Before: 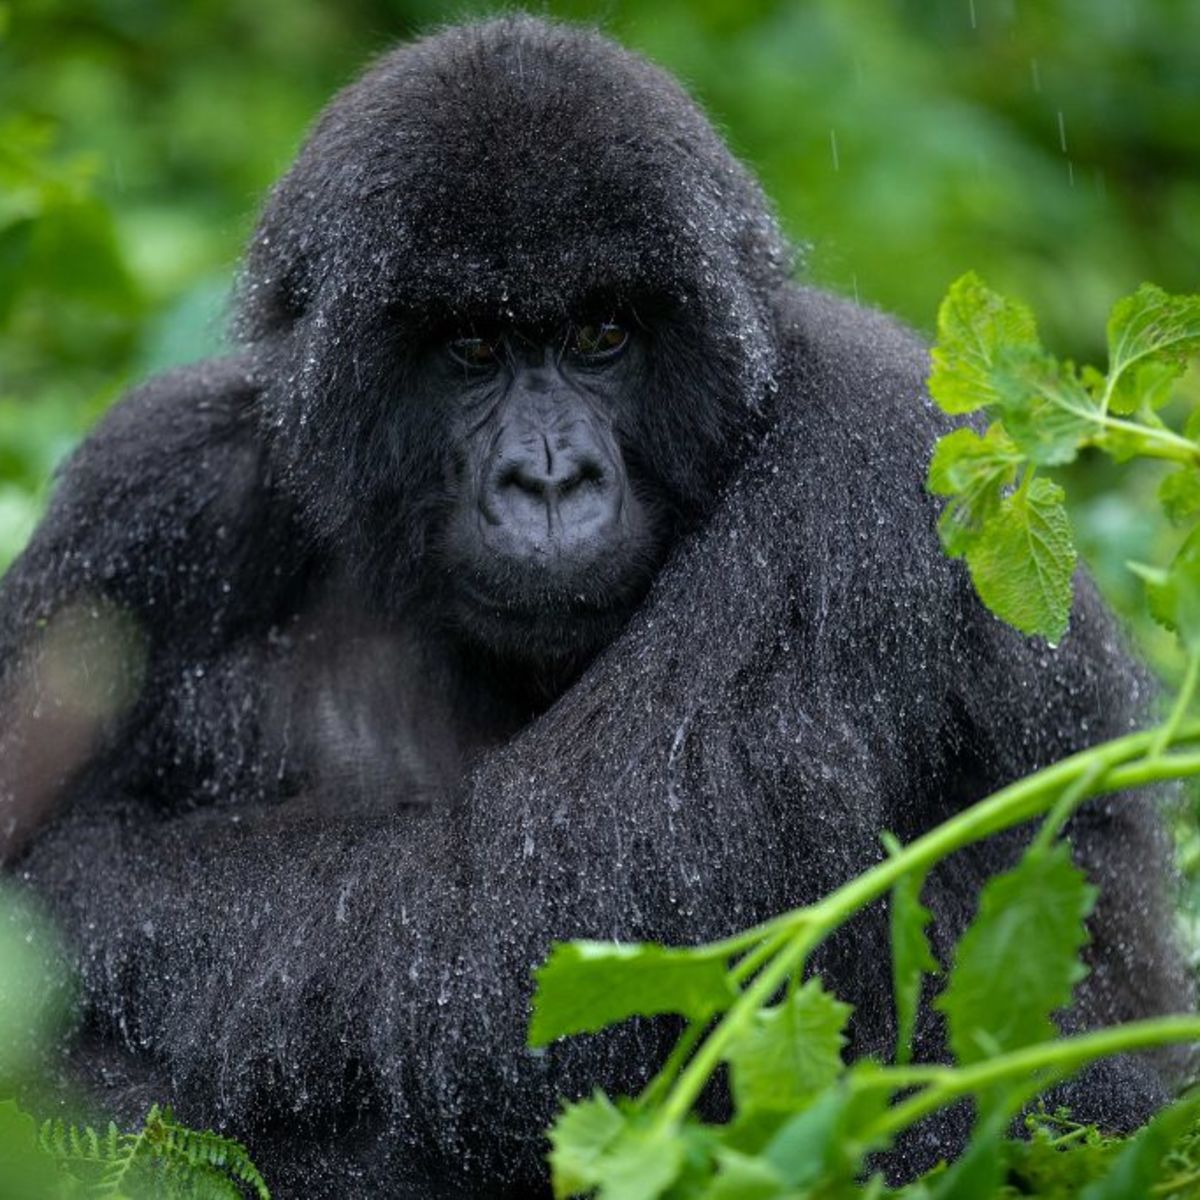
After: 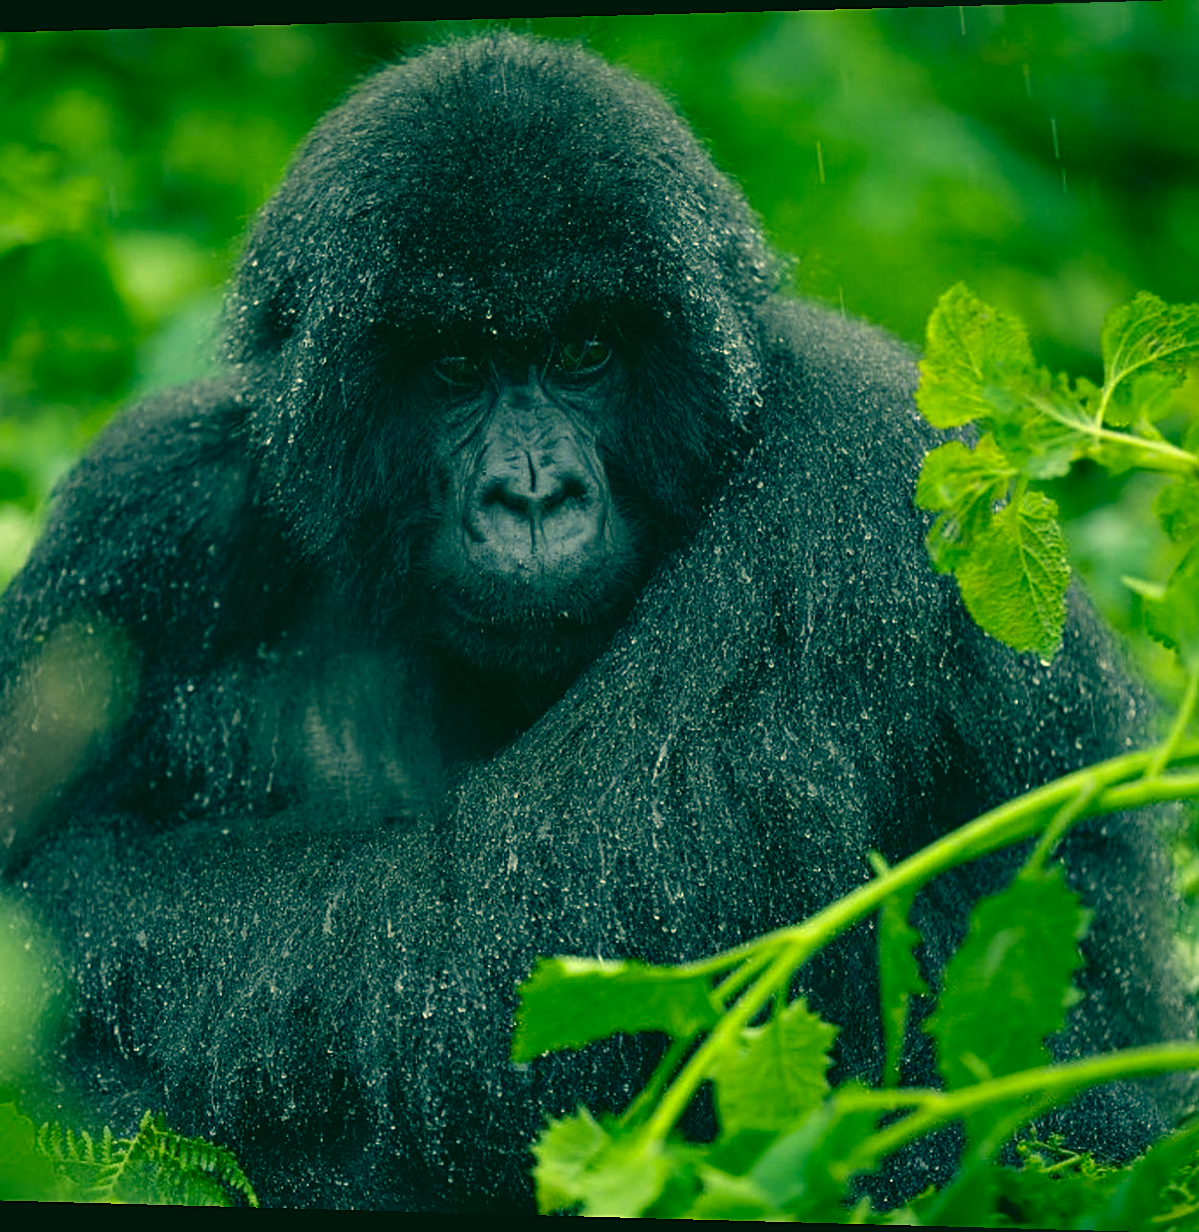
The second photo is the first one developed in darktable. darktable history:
color correction: highlights a* 1.83, highlights b* 34.02, shadows a* -36.68, shadows b* -5.48
sharpen: on, module defaults
rotate and perspective: lens shift (horizontal) -0.055, automatic cropping off
